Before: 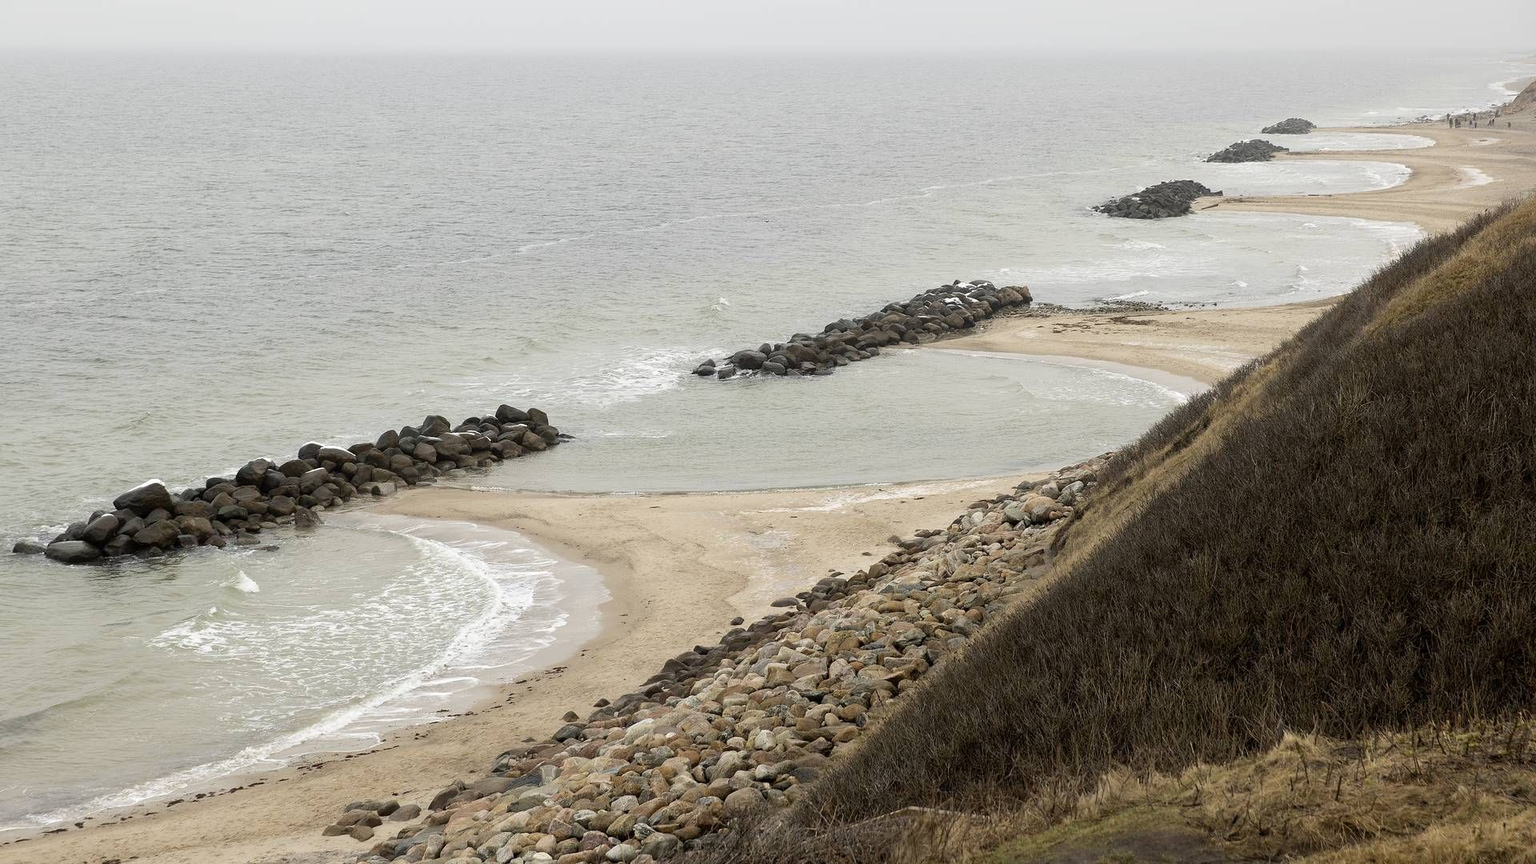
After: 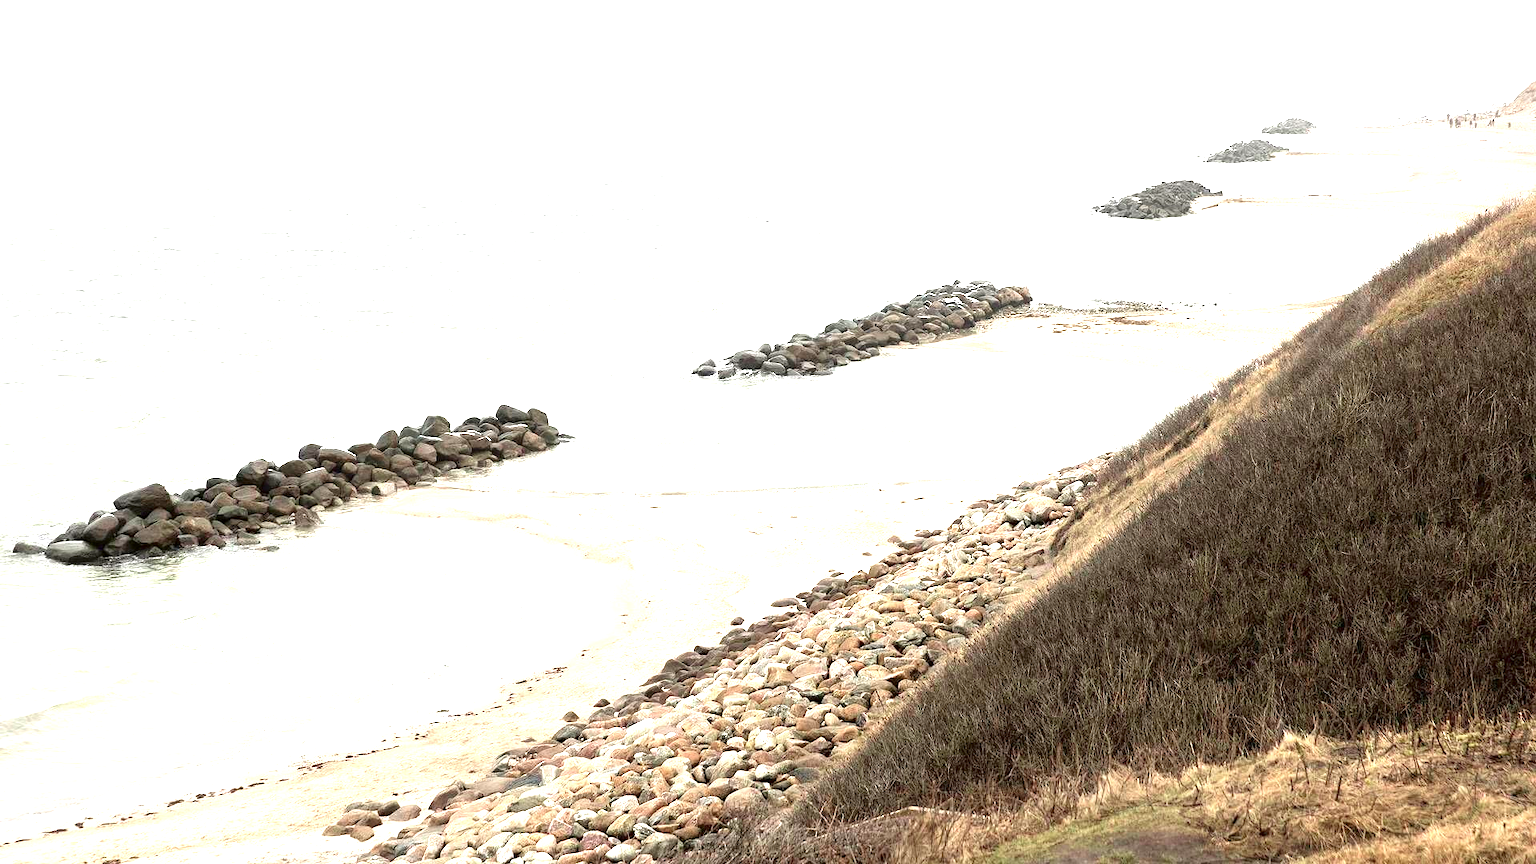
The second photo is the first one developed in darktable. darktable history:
exposure: black level correction 0, exposure 1.741 EV, compensate exposure bias true, compensate highlight preservation false
tone curve: curves: ch0 [(0, 0) (0.059, 0.027) (0.162, 0.125) (0.304, 0.279) (0.547, 0.532) (0.828, 0.815) (1, 0.983)]; ch1 [(0, 0) (0.23, 0.166) (0.34, 0.298) (0.371, 0.334) (0.435, 0.413) (0.477, 0.469) (0.499, 0.498) (0.529, 0.544) (0.559, 0.587) (0.743, 0.798) (1, 1)]; ch2 [(0, 0) (0.431, 0.414) (0.498, 0.503) (0.524, 0.531) (0.568, 0.567) (0.6, 0.597) (0.643, 0.631) (0.74, 0.721) (1, 1)], color space Lab, independent channels, preserve colors none
shadows and highlights: shadows -10, white point adjustment 1.5, highlights 10
